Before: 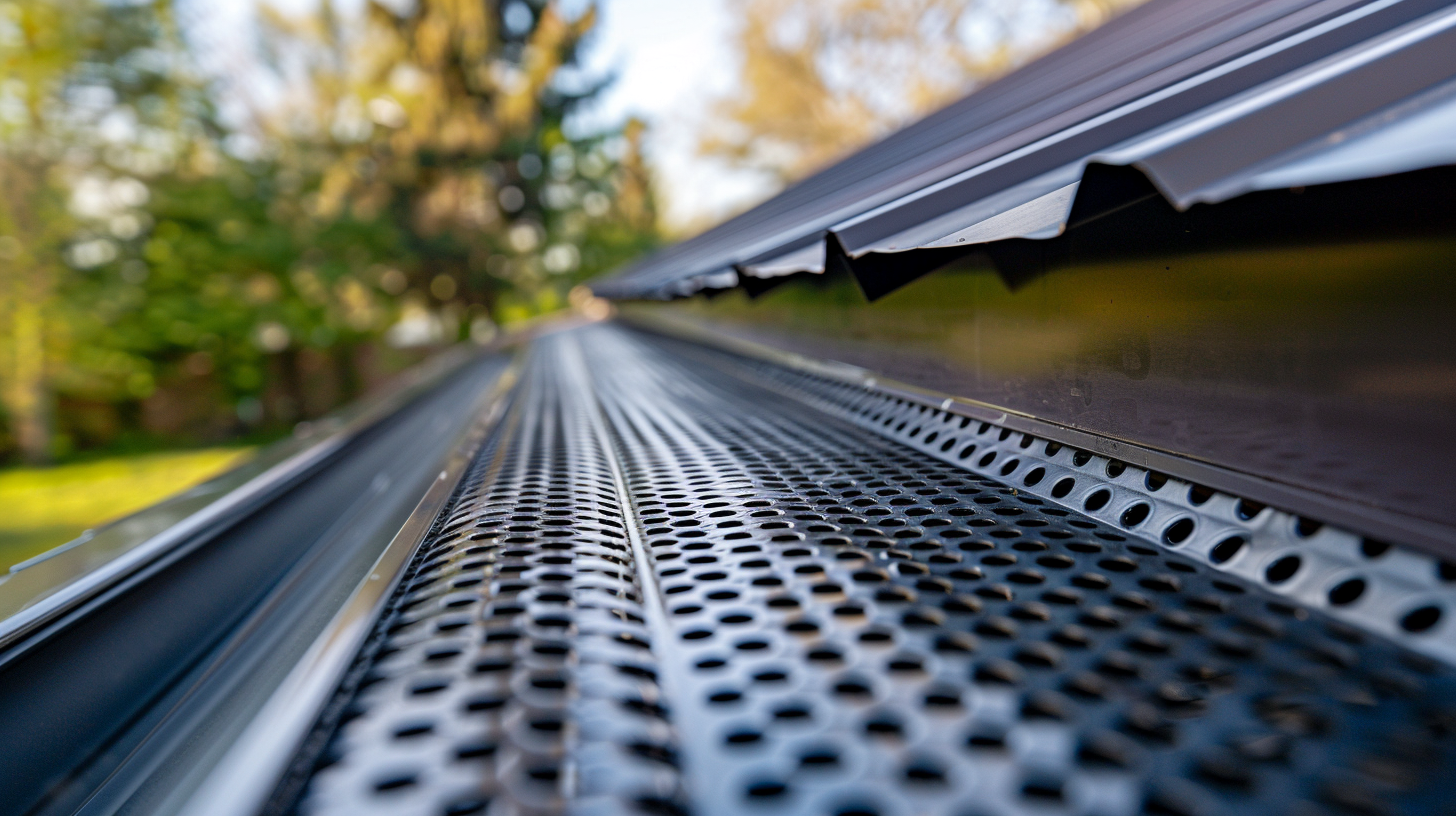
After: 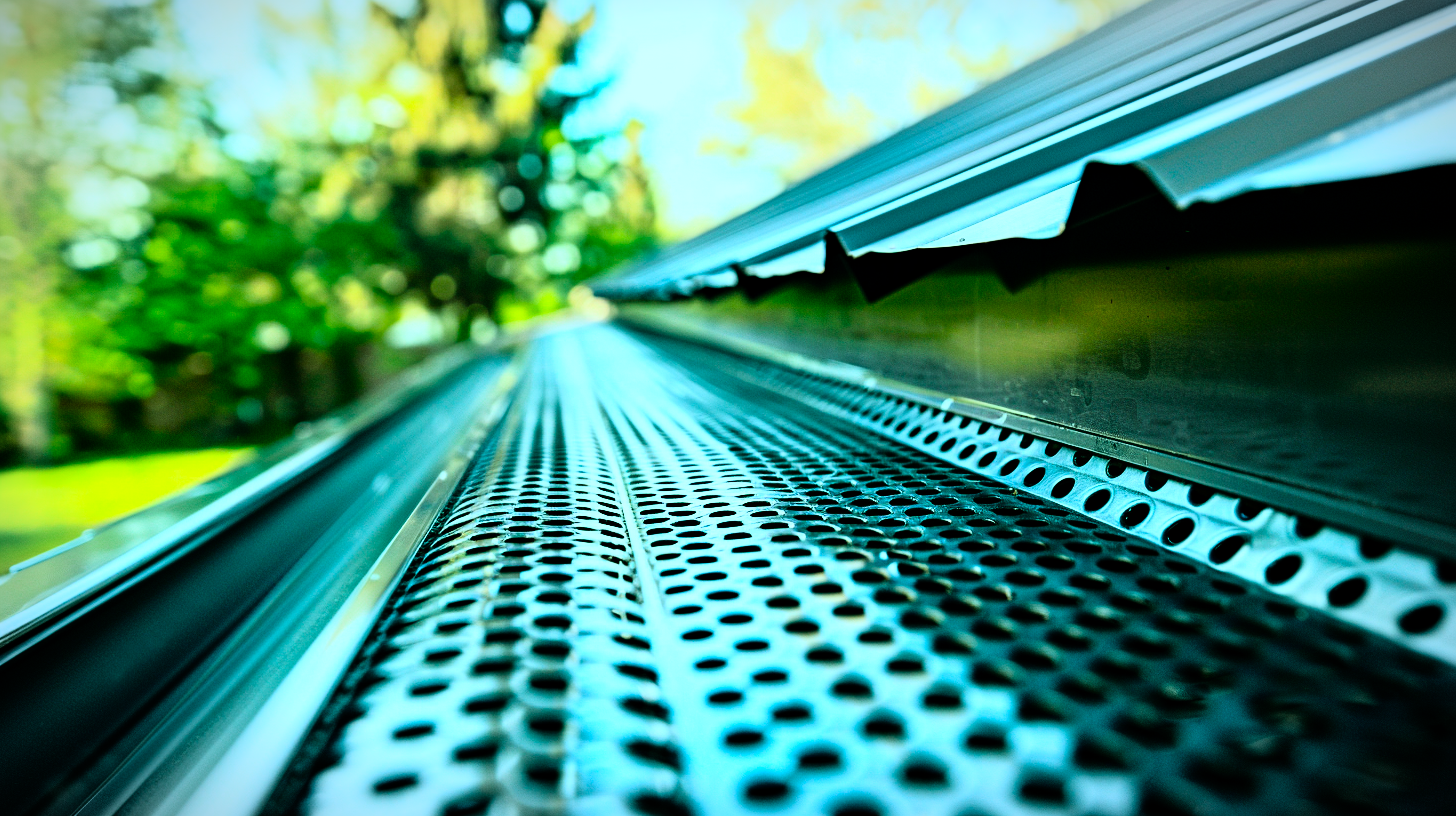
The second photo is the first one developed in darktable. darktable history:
vignetting: fall-off start 87%, automatic ratio true
rgb curve: curves: ch0 [(0, 0) (0.21, 0.15) (0.24, 0.21) (0.5, 0.75) (0.75, 0.96) (0.89, 0.99) (1, 1)]; ch1 [(0, 0.02) (0.21, 0.13) (0.25, 0.2) (0.5, 0.67) (0.75, 0.9) (0.89, 0.97) (1, 1)]; ch2 [(0, 0.02) (0.21, 0.13) (0.25, 0.2) (0.5, 0.67) (0.75, 0.9) (0.89, 0.97) (1, 1)], compensate middle gray true
color balance rgb: shadows lift › chroma 11.71%, shadows lift › hue 133.46°, power › chroma 2.15%, power › hue 166.83°, highlights gain › chroma 4%, highlights gain › hue 200.2°, perceptual saturation grading › global saturation 18.05%
